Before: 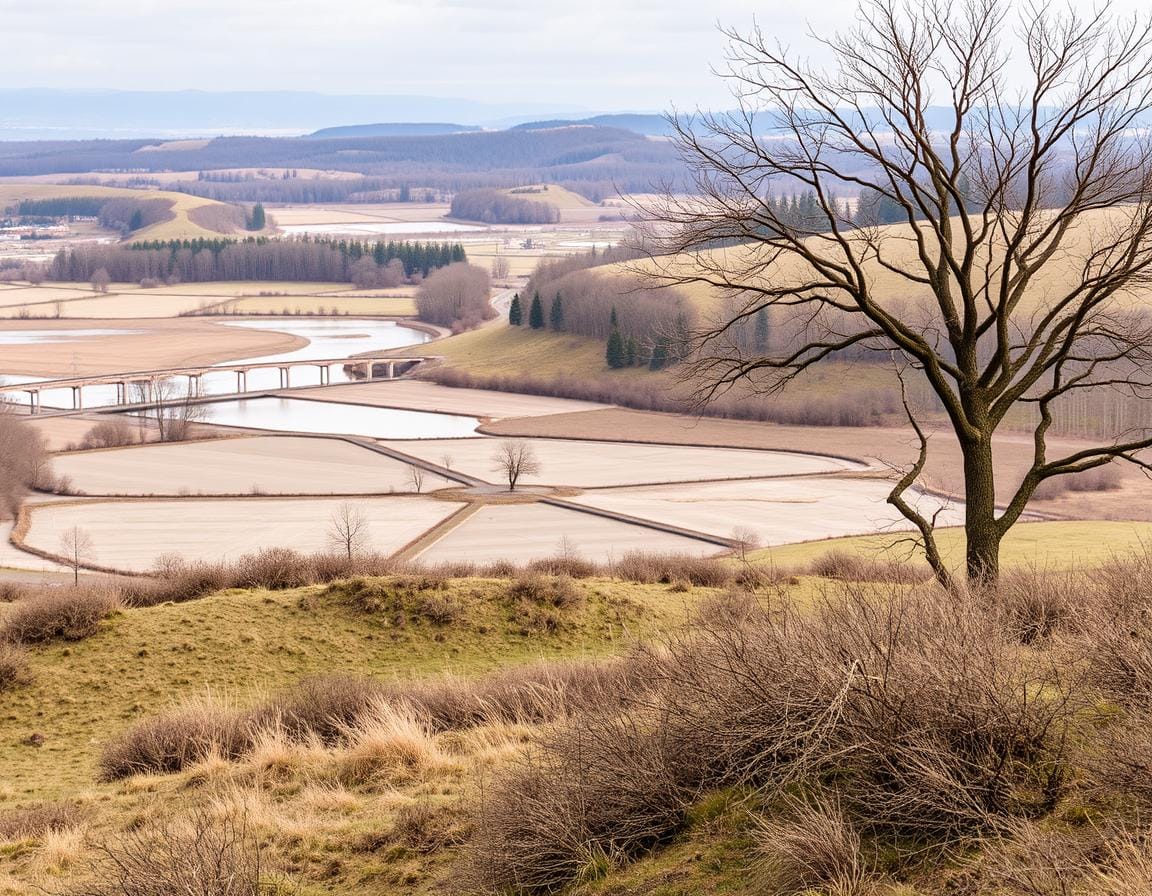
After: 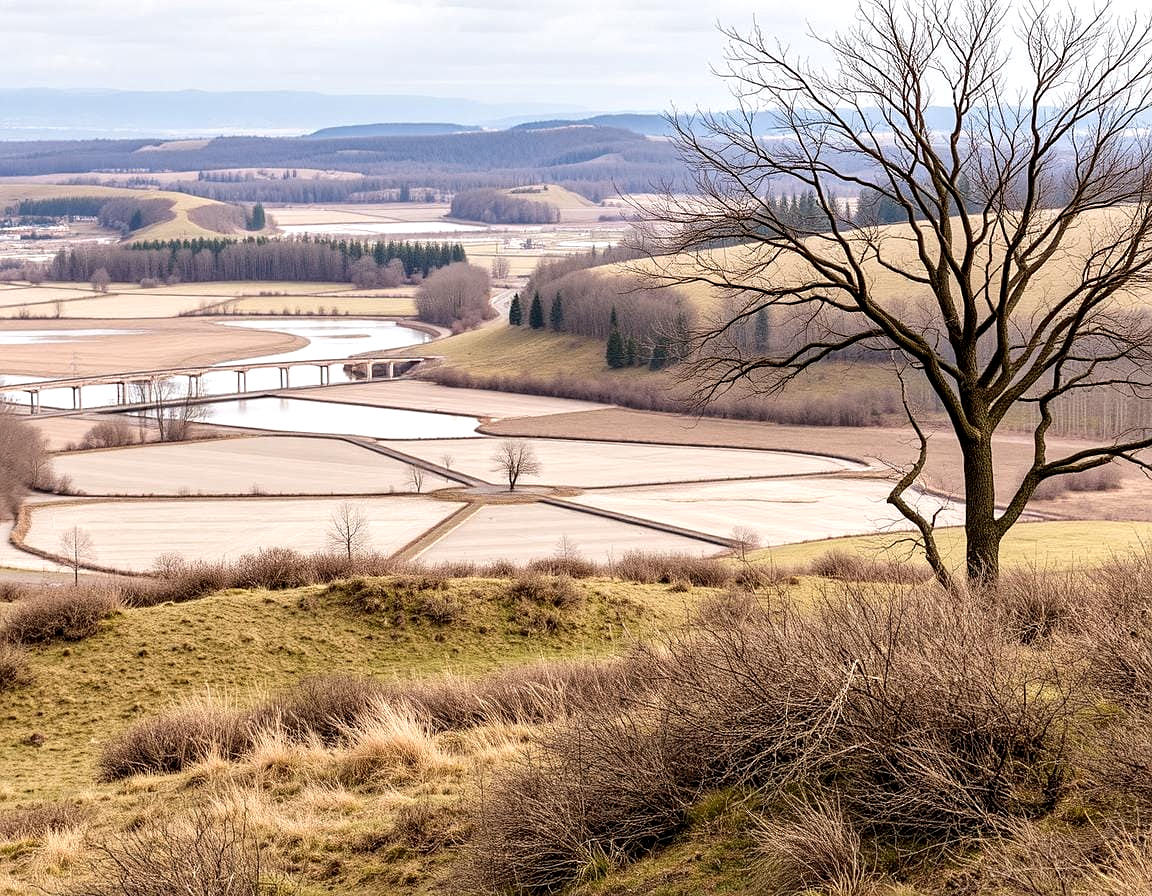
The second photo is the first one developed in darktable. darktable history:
sharpen: radius 1.272, amount 0.305, threshold 0
local contrast: highlights 123%, shadows 126%, detail 140%, midtone range 0.254
